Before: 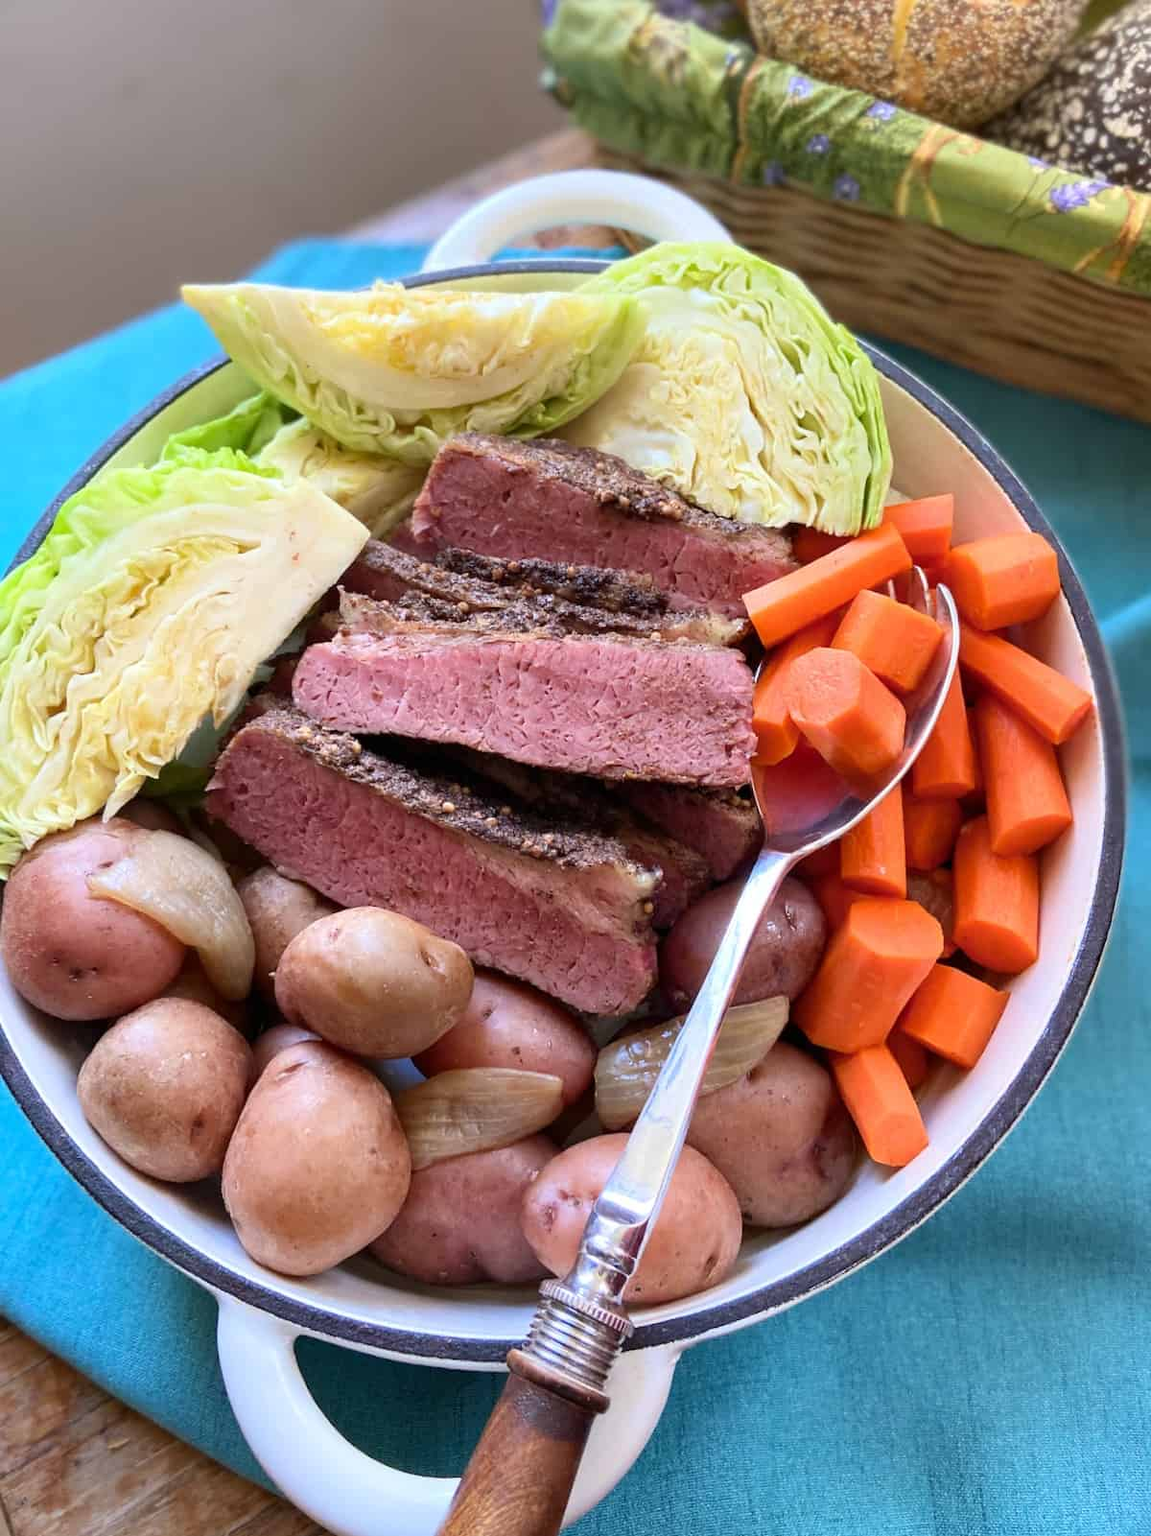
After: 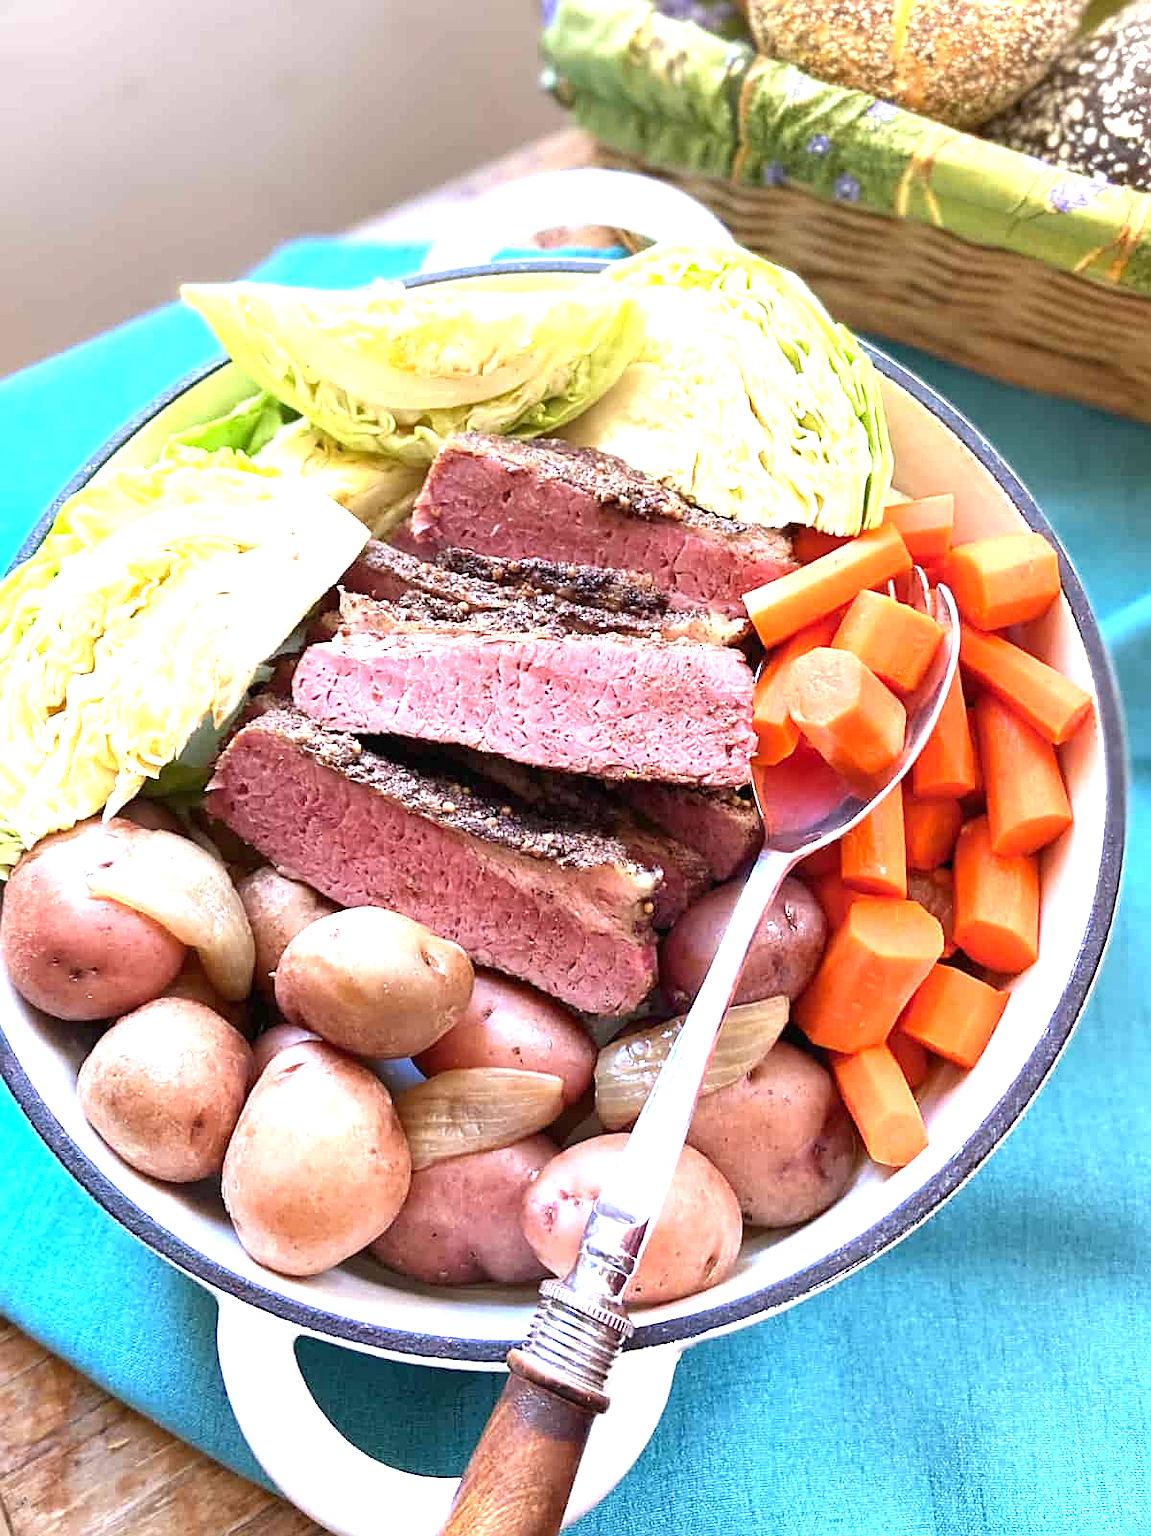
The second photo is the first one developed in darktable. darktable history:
sharpen: on, module defaults
exposure: black level correction 0, exposure 1.199 EV, compensate highlight preservation false
